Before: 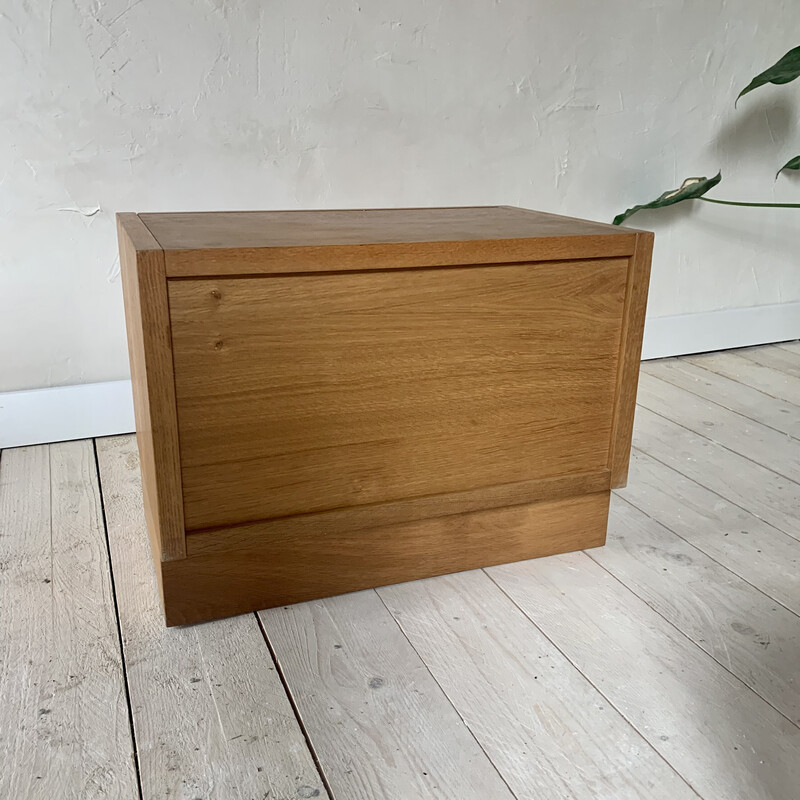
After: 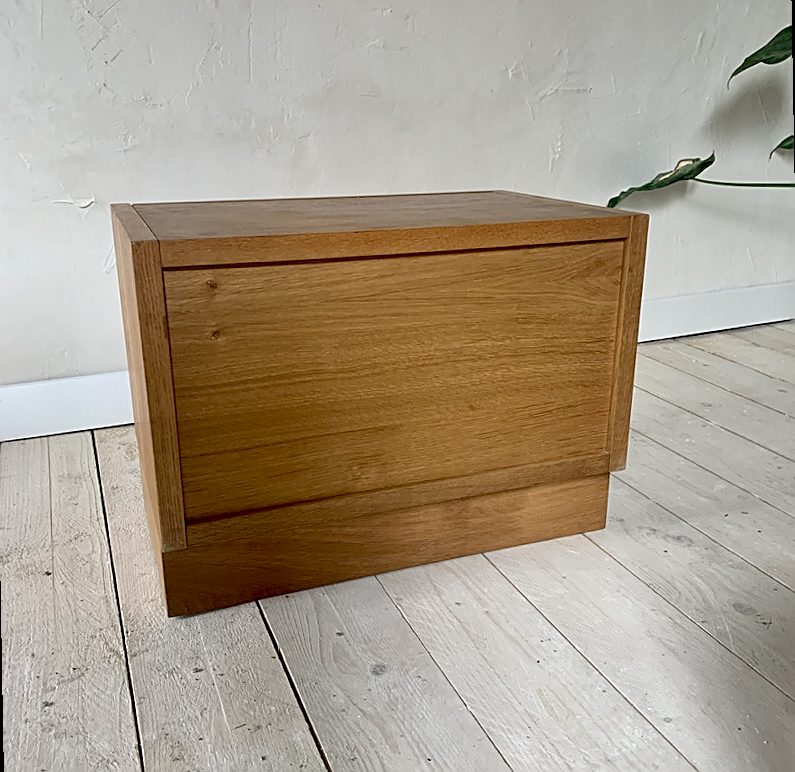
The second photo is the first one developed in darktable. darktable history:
sharpen: on, module defaults
exposure: black level correction 0.009, exposure 0.014 EV, compensate highlight preservation false
rotate and perspective: rotation -1°, crop left 0.011, crop right 0.989, crop top 0.025, crop bottom 0.975
